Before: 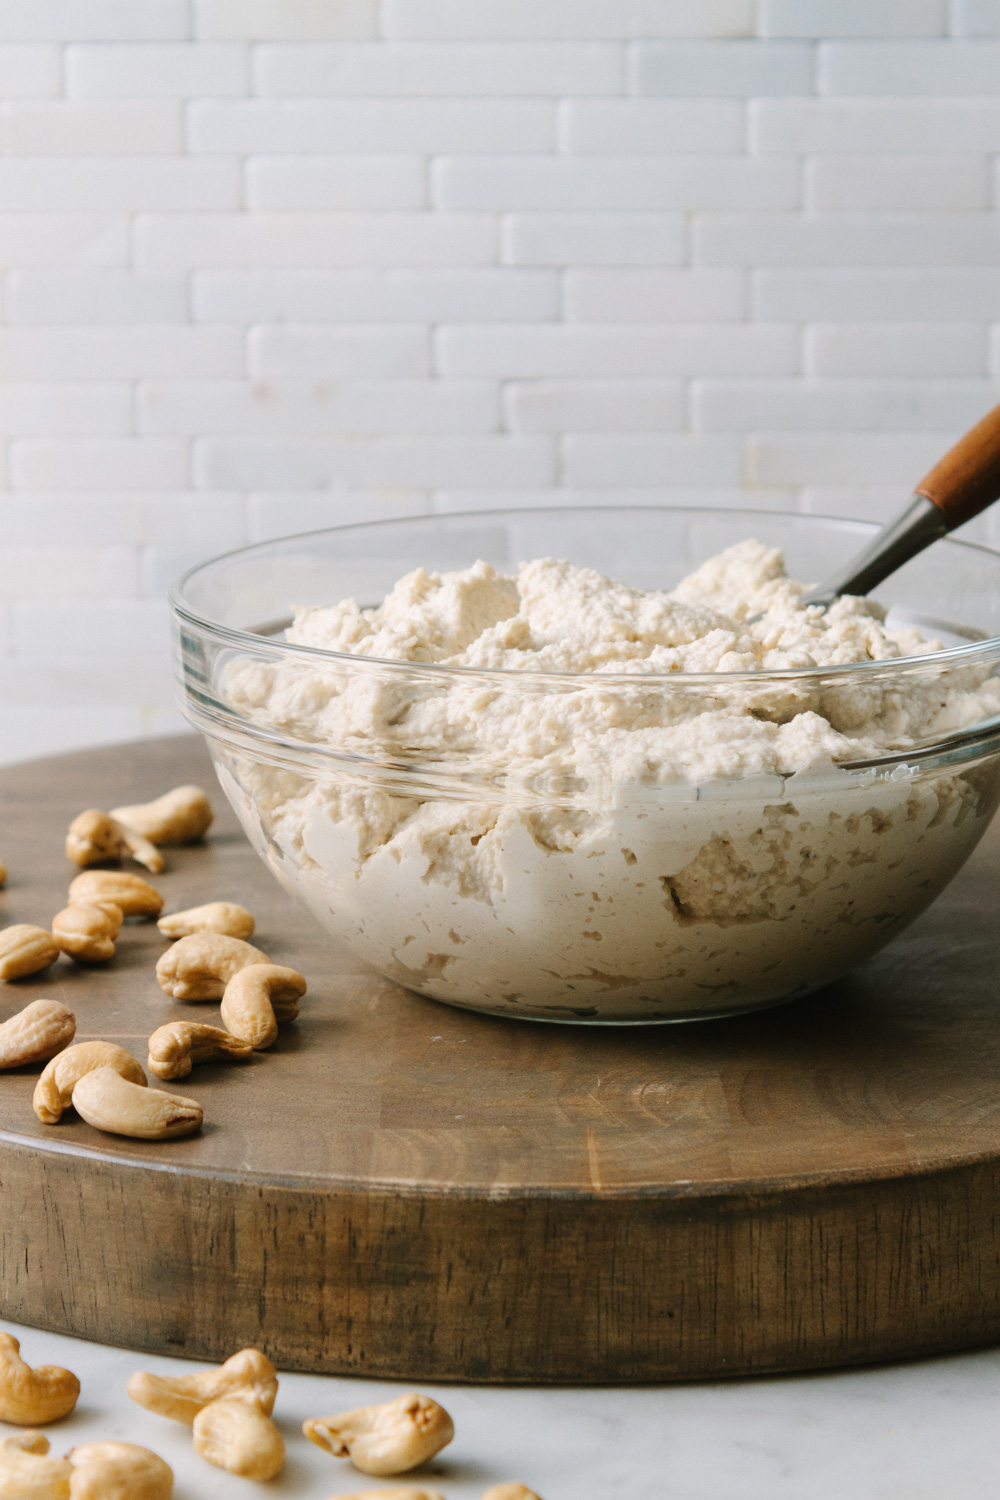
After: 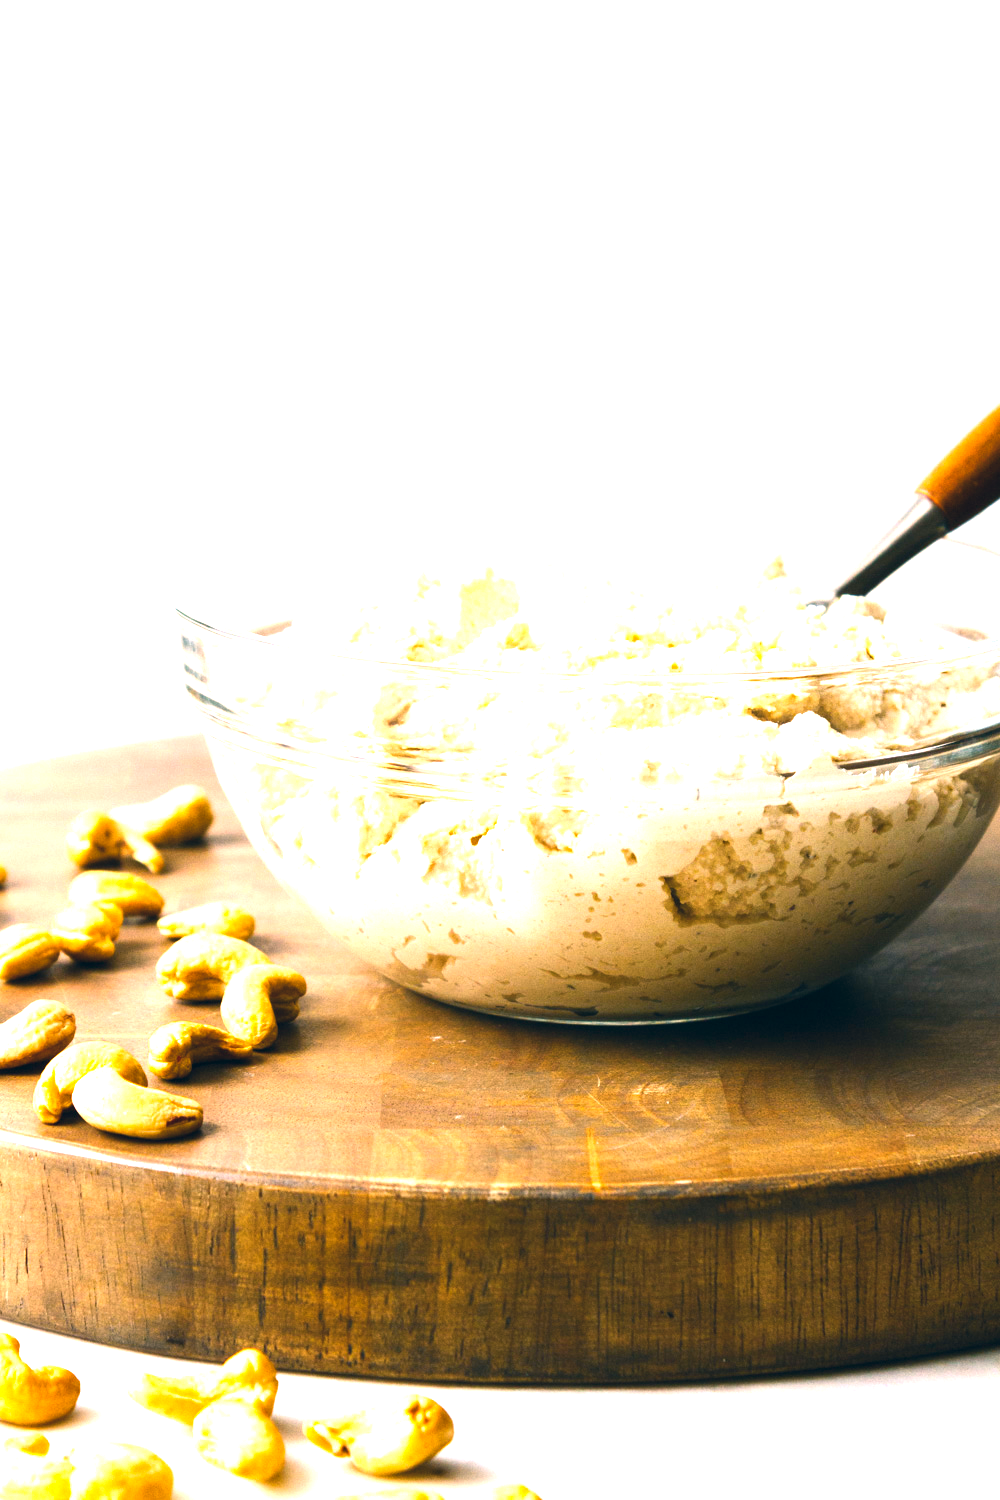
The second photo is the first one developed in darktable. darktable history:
color correction: highlights a* 14.27, highlights b* 5.69, shadows a* -5.66, shadows b* -15.53, saturation 0.875
color balance rgb: shadows lift › chroma 1.02%, shadows lift › hue 243.25°, perceptual saturation grading › global saturation 31.323%, perceptual brilliance grading › global brilliance 15.087%, perceptual brilliance grading › shadows -34.53%, global vibrance 40.05%
exposure: black level correction 0, exposure 1.199 EV, compensate exposure bias true, compensate highlight preservation false
